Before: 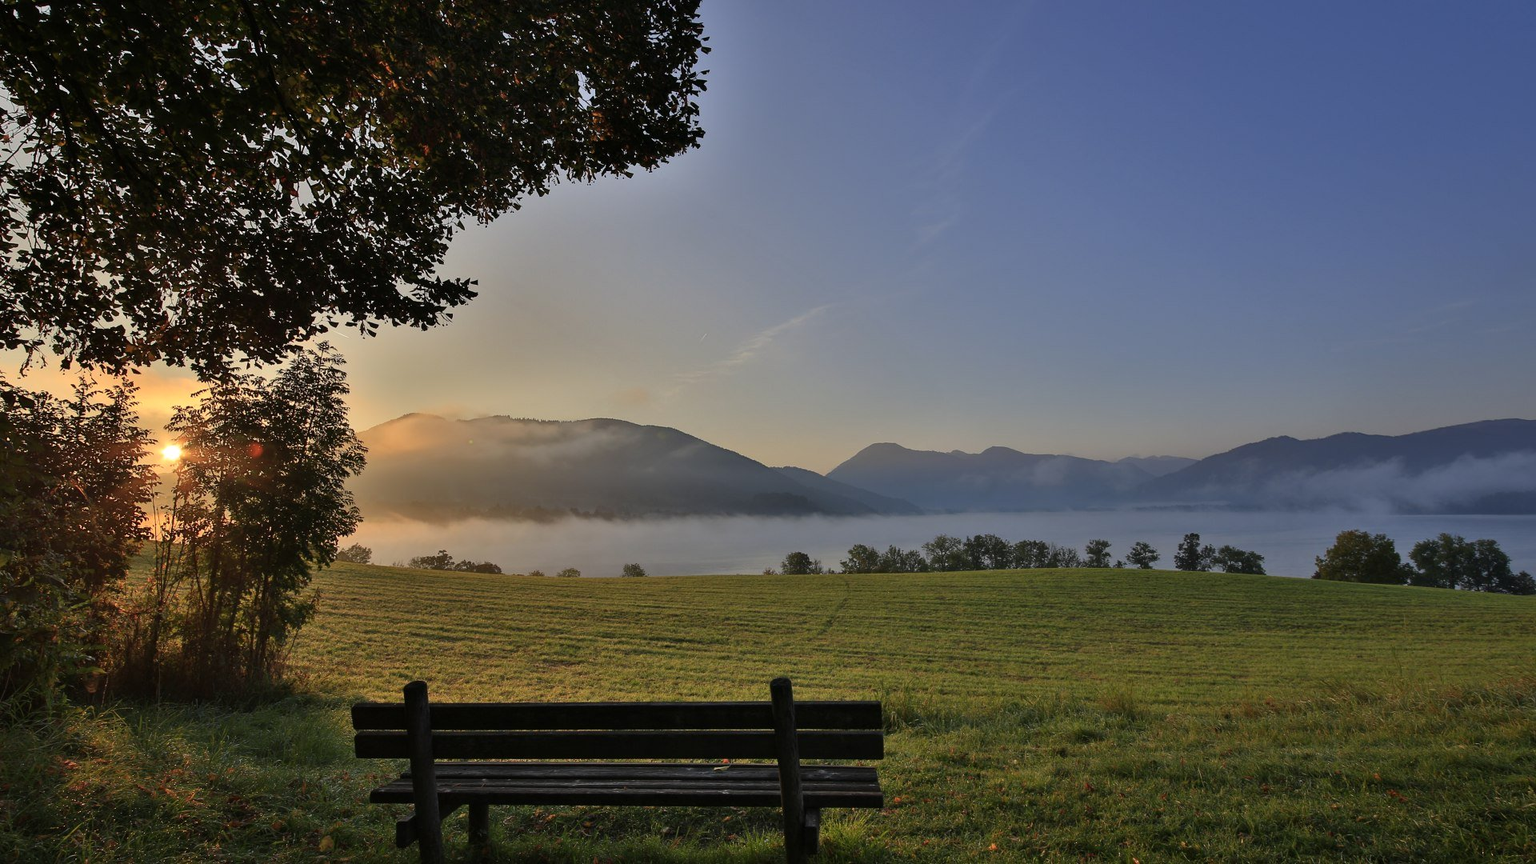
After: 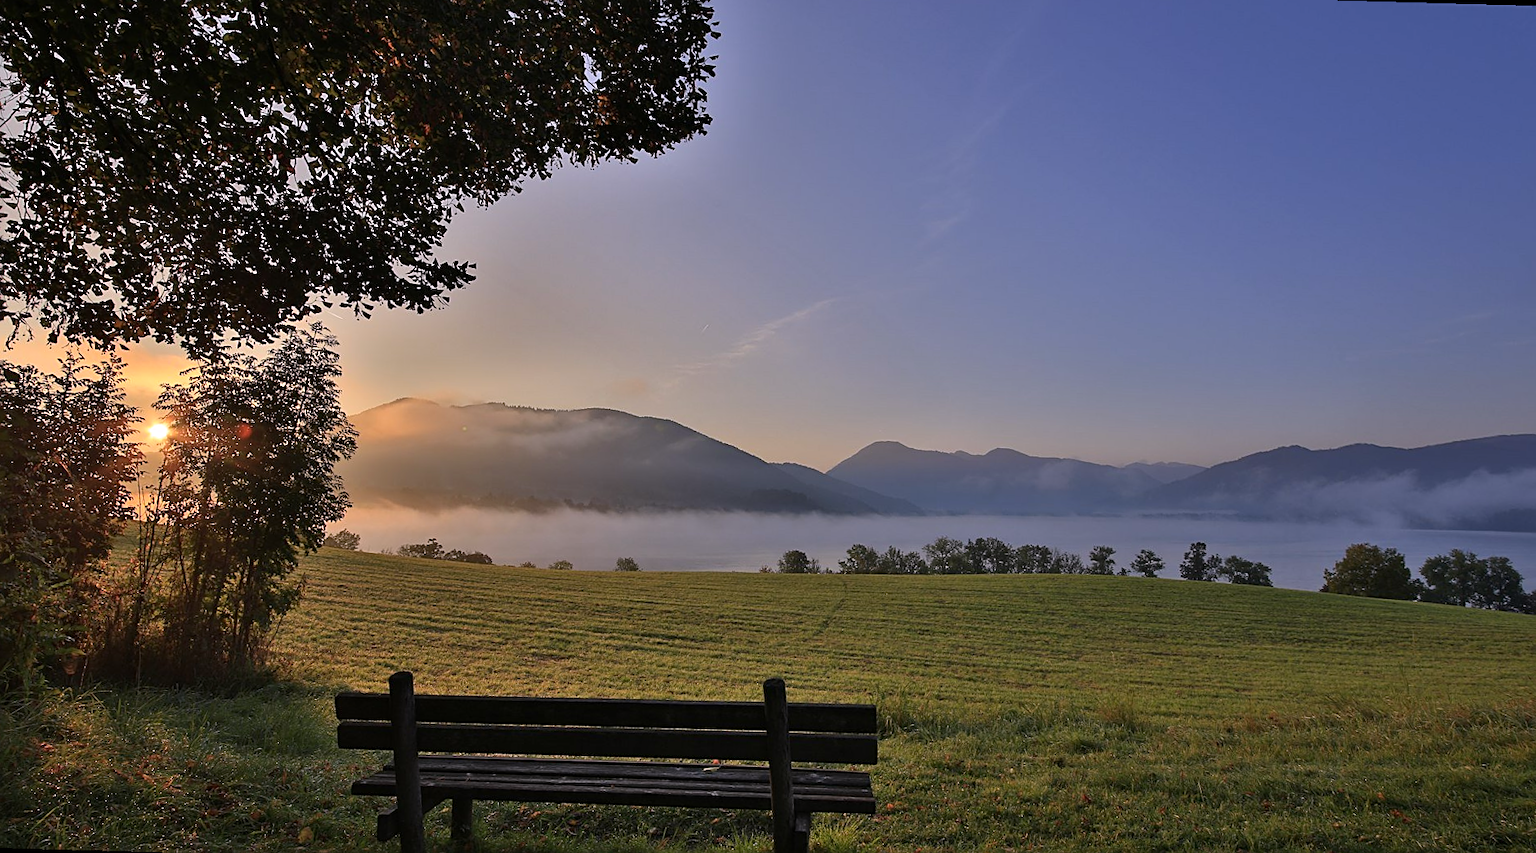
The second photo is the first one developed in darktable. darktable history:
rotate and perspective: rotation 1.57°, crop left 0.018, crop right 0.982, crop top 0.039, crop bottom 0.961
white balance: red 1.05, blue 1.072
sharpen: on, module defaults
